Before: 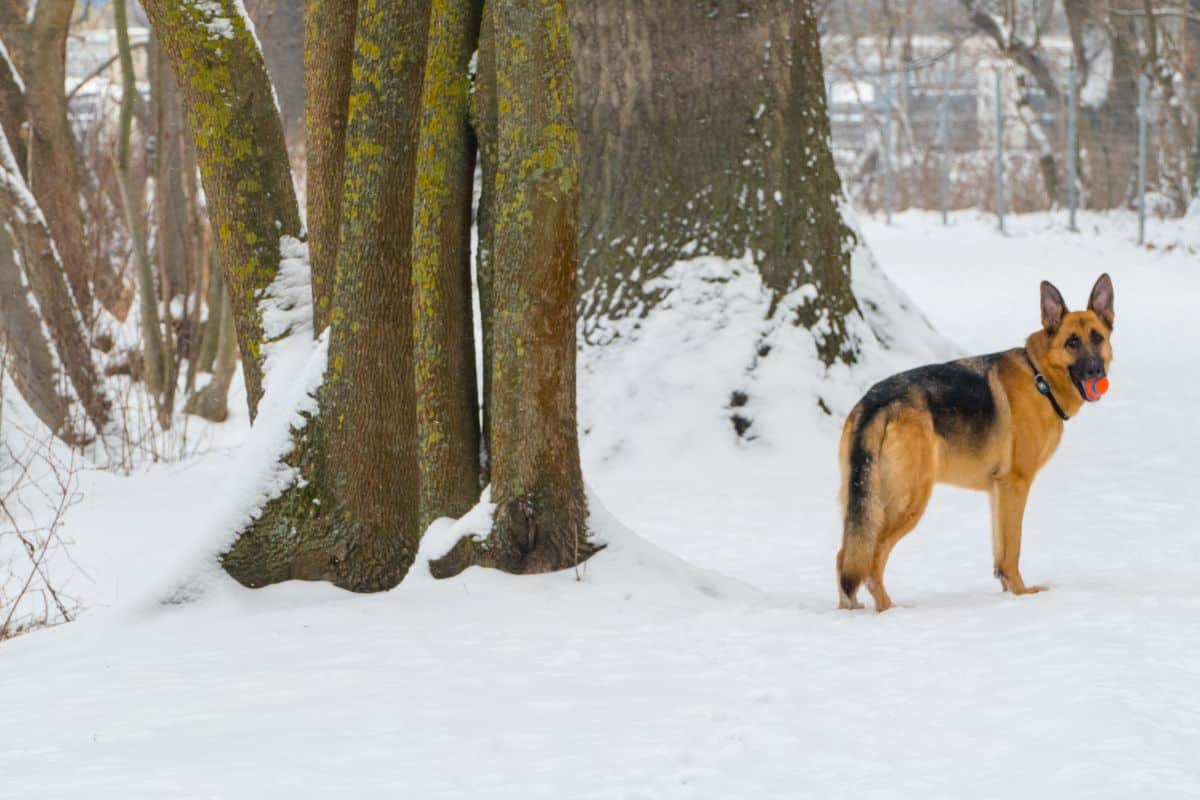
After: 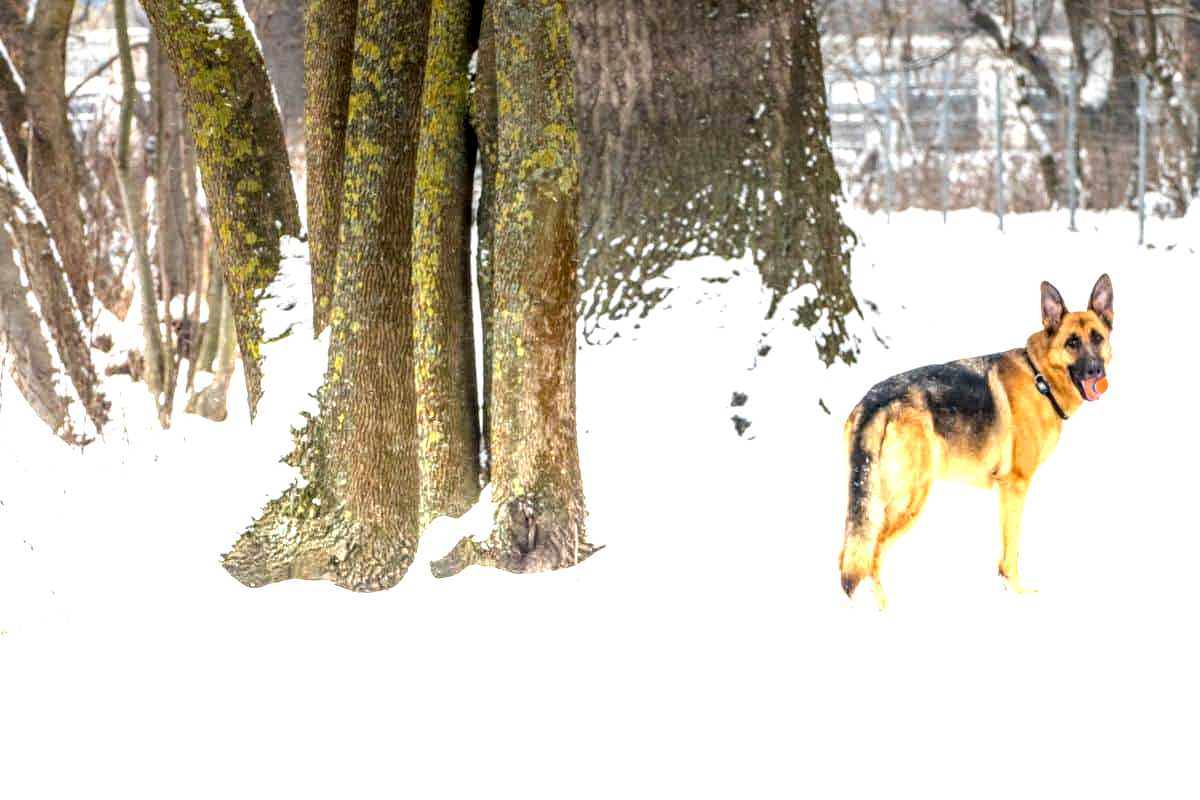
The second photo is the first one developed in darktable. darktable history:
local contrast: highlights 19%, detail 186%
graduated density: density -3.9 EV
